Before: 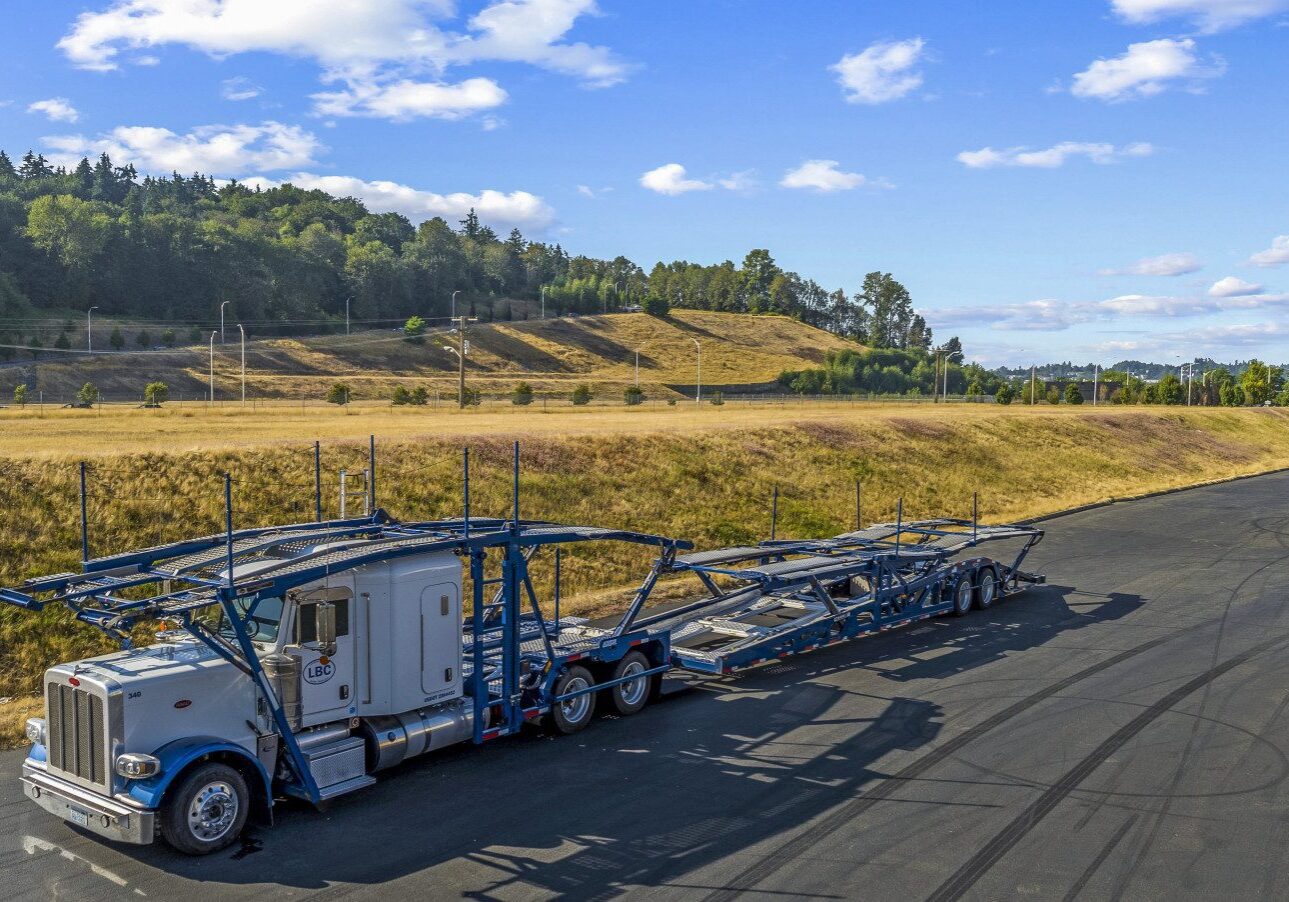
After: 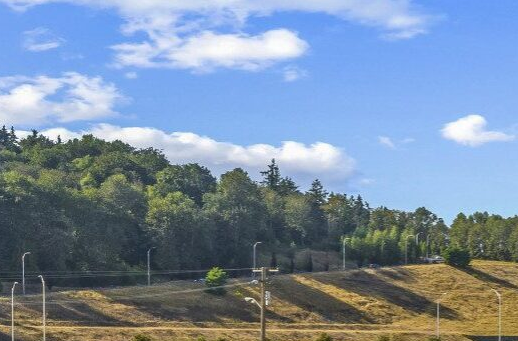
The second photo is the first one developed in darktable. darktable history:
crop: left 15.473%, top 5.436%, right 44.265%, bottom 56.719%
